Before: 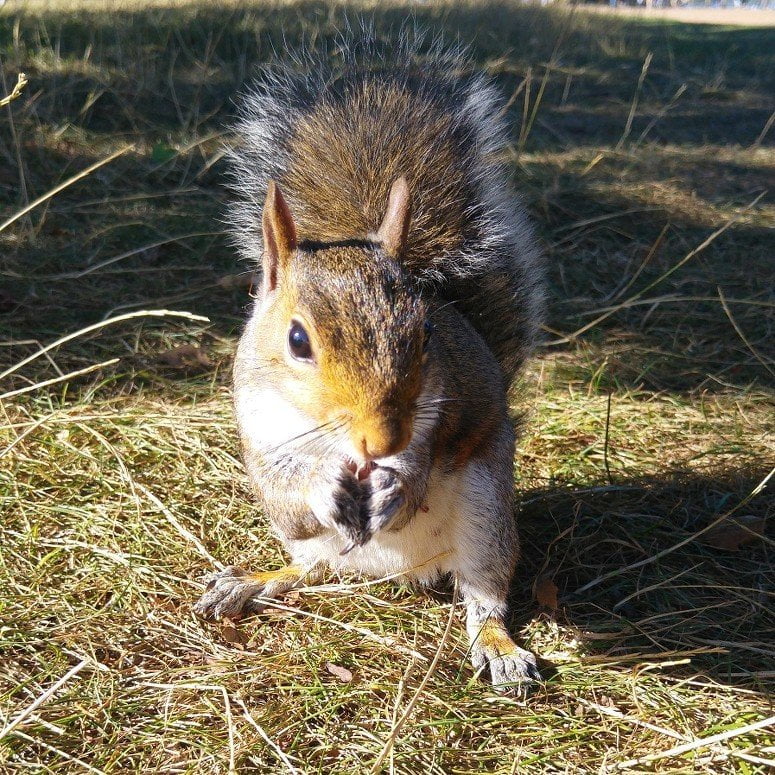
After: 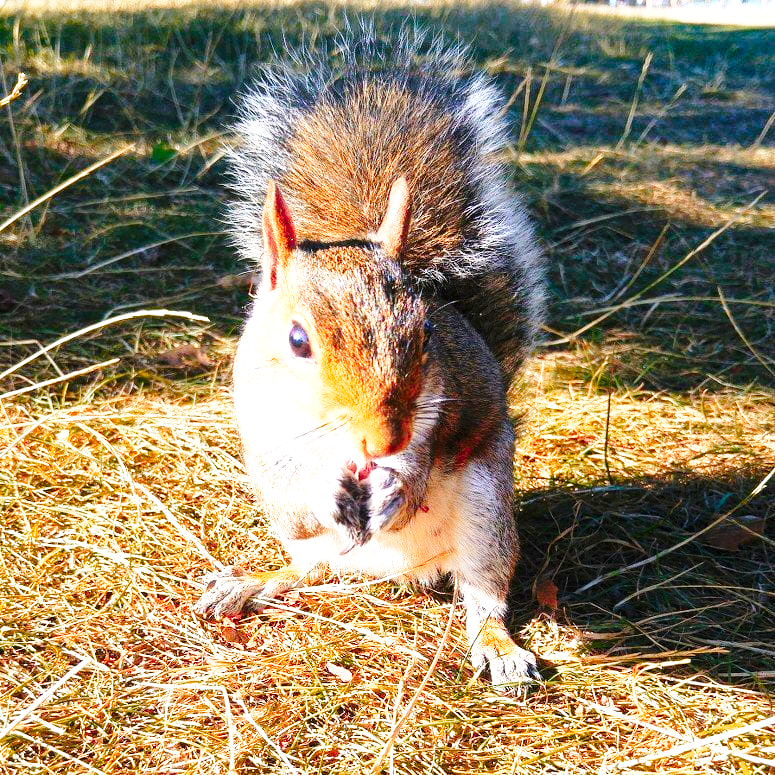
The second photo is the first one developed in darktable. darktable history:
base curve: curves: ch0 [(0, 0) (0.028, 0.03) (0.121, 0.232) (0.46, 0.748) (0.859, 0.968) (1, 1)], preserve colors none
exposure: exposure 0.515 EV, compensate highlight preservation false
color zones: curves: ch0 [(0.473, 0.374) (0.742, 0.784)]; ch1 [(0.354, 0.737) (0.742, 0.705)]; ch2 [(0.318, 0.421) (0.758, 0.532)]
local contrast: highlights 100%, shadows 100%, detail 120%, midtone range 0.2
